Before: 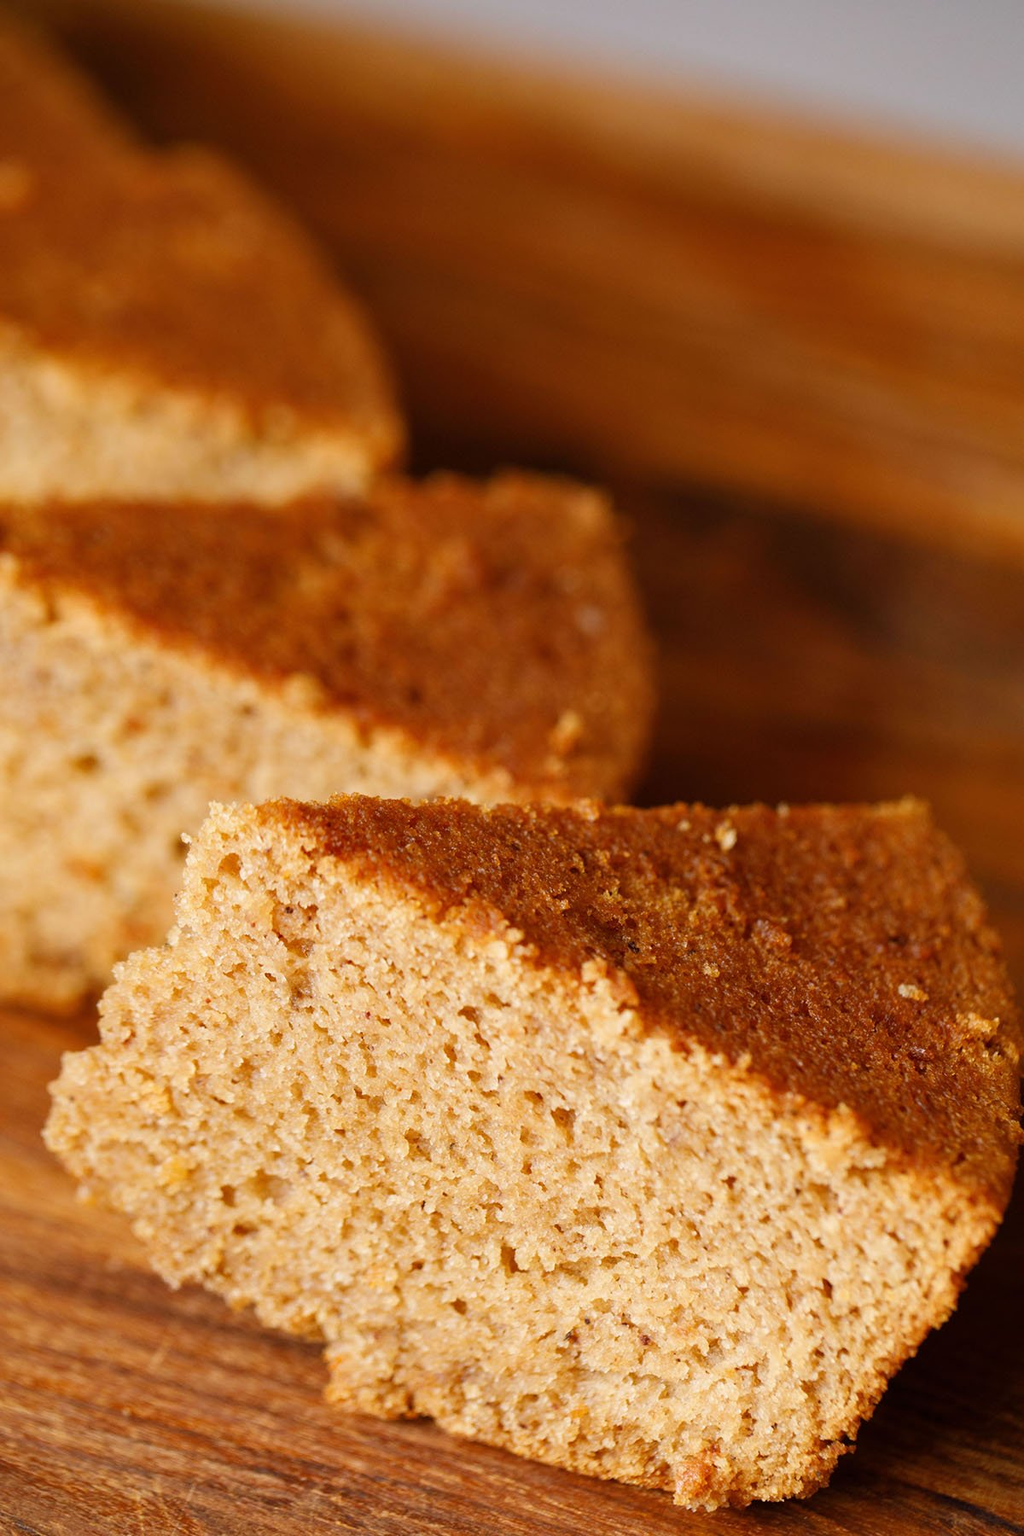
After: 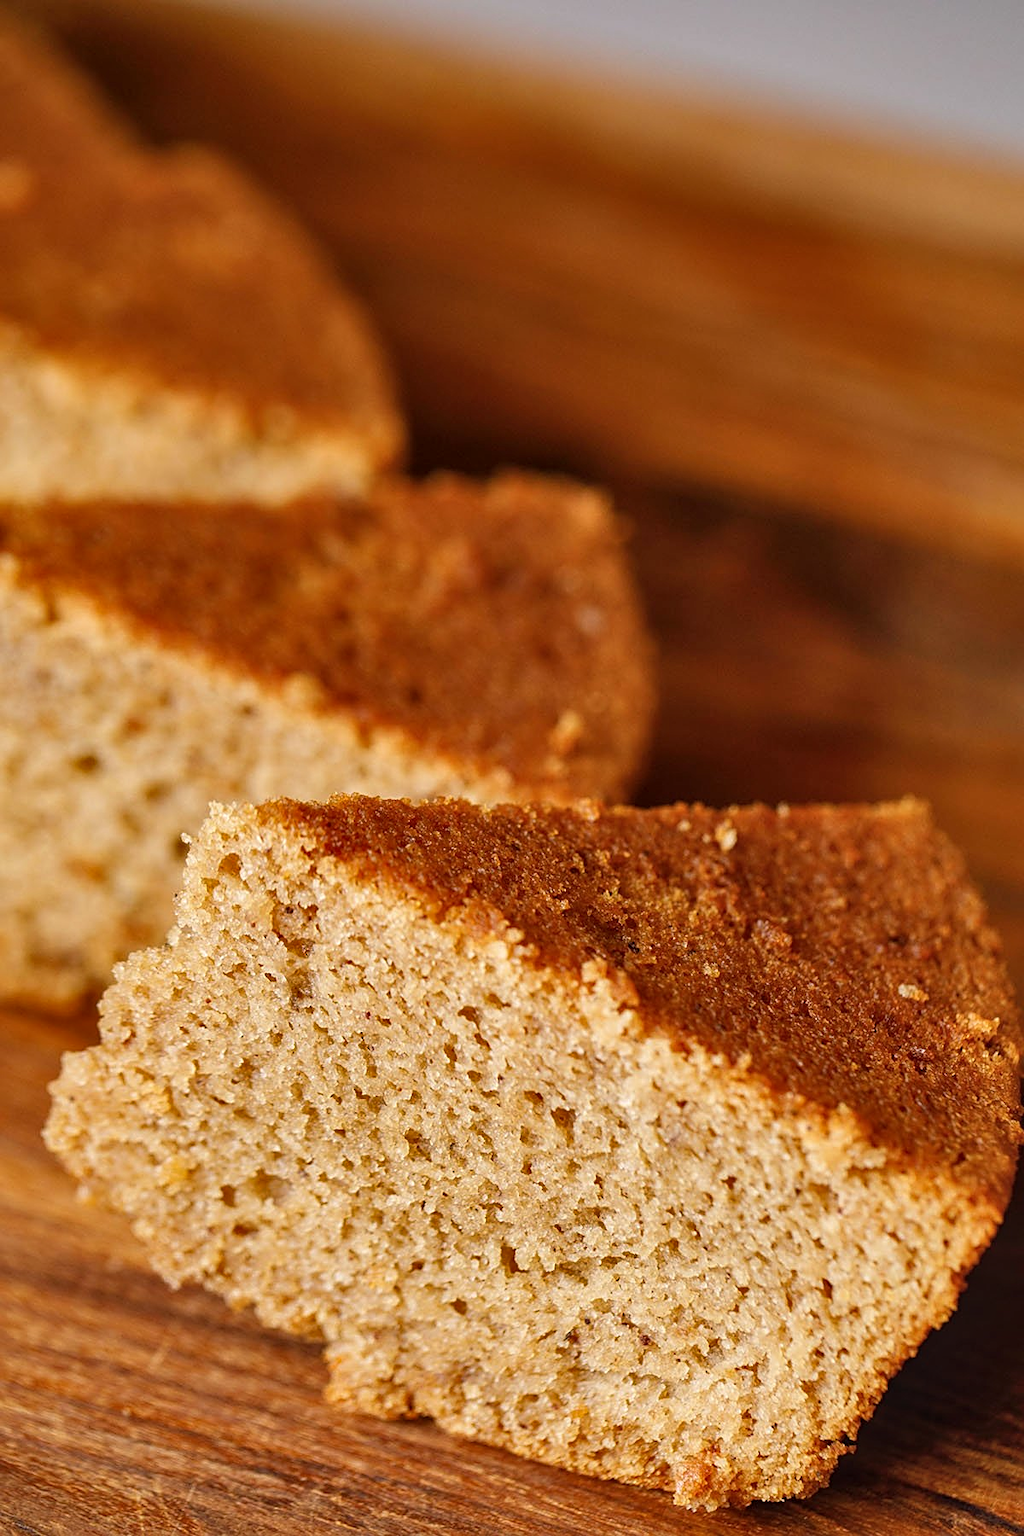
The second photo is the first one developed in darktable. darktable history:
local contrast: detail 117%
shadows and highlights: highlights color adjustment 0%, low approximation 0.01, soften with gaussian
sharpen: on, module defaults
